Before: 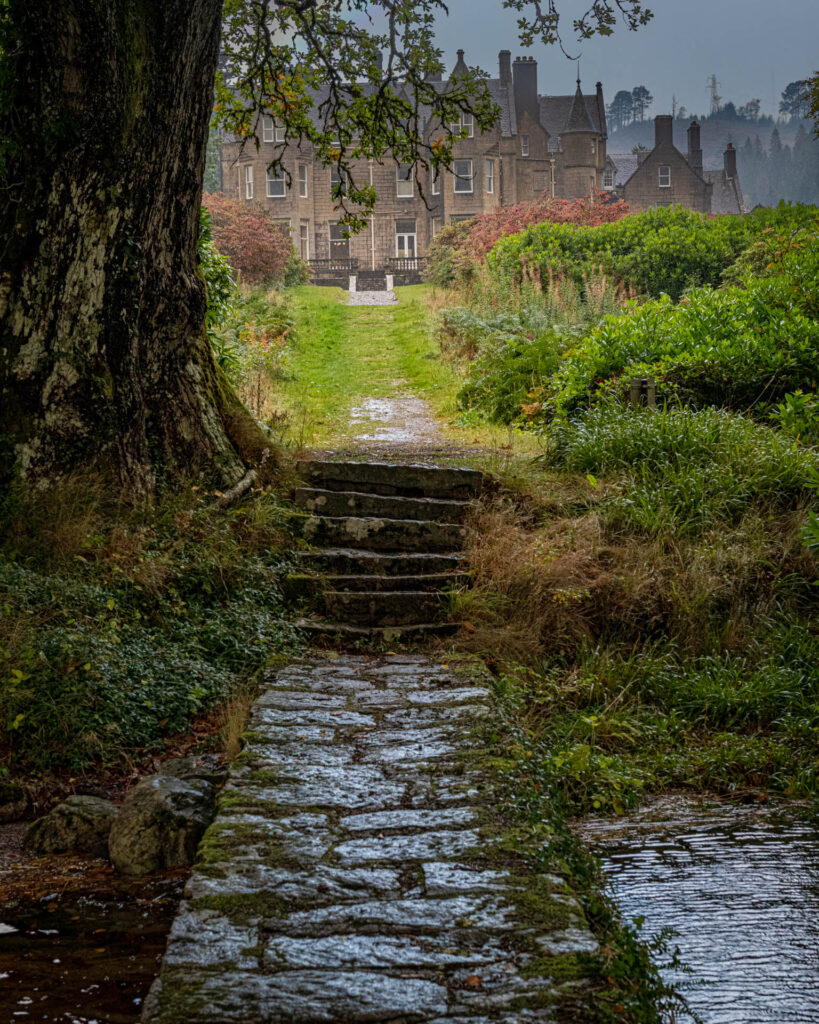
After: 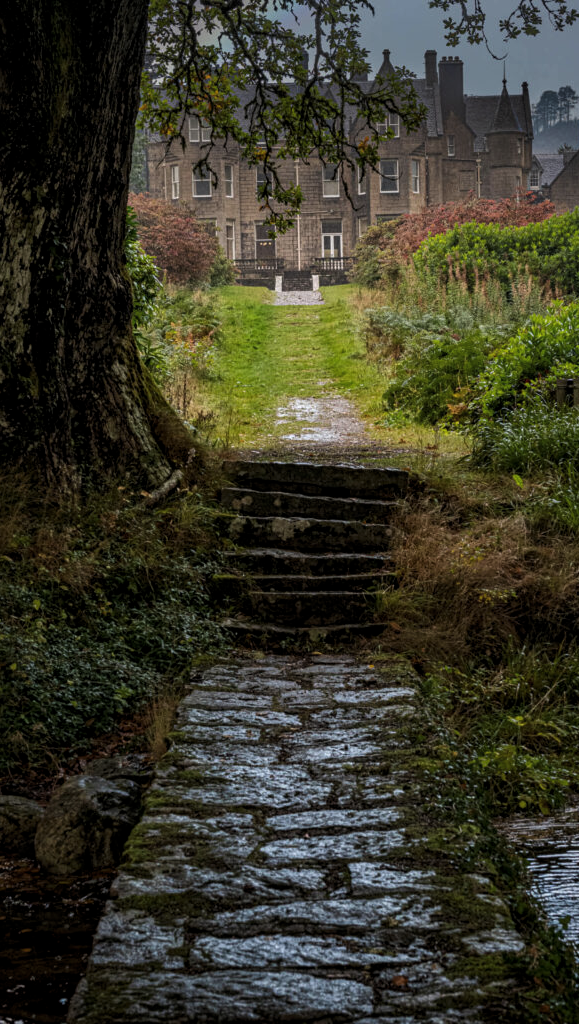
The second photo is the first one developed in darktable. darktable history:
crop and rotate: left 9.061%, right 20.142%
levels: levels [0.029, 0.545, 0.971]
